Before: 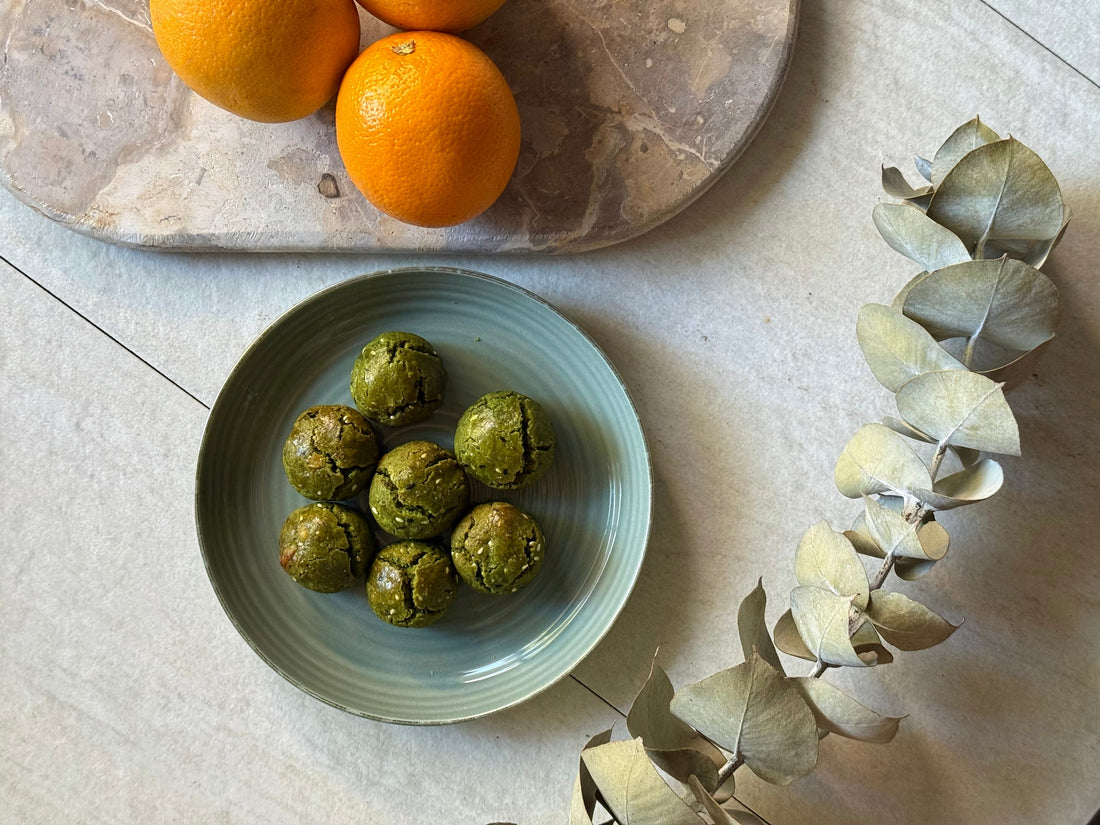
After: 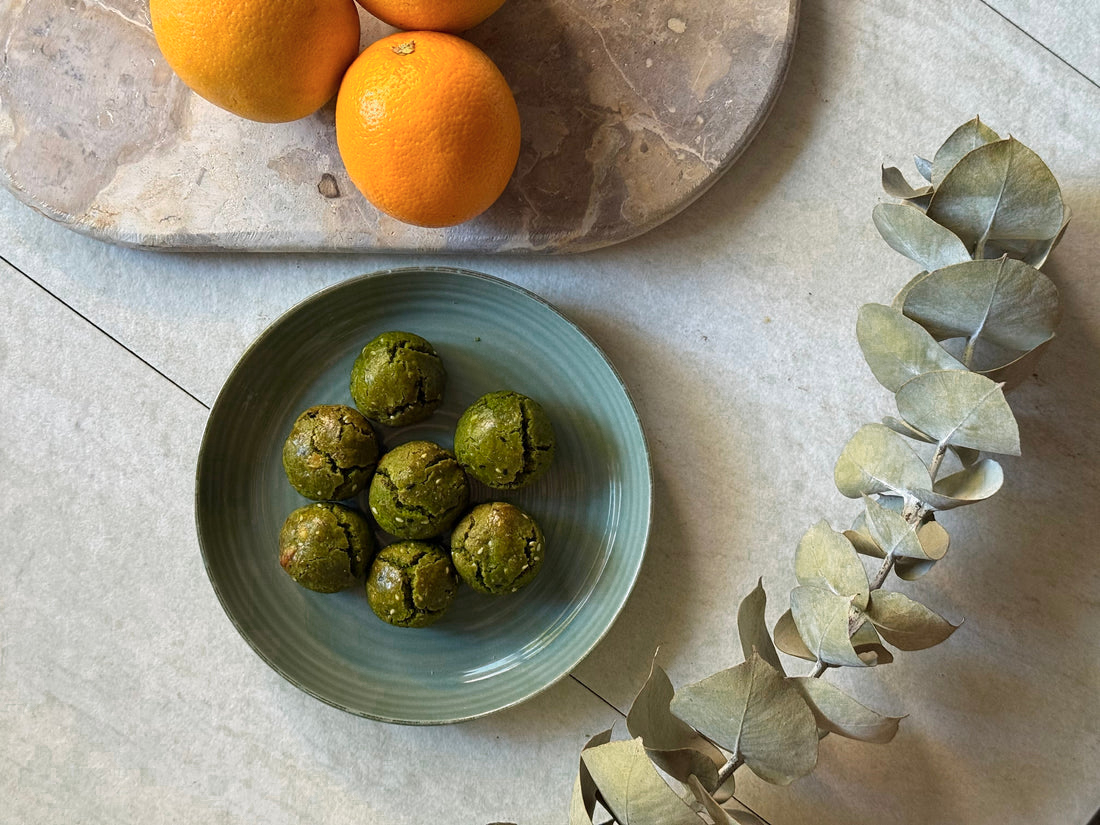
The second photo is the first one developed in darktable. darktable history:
color zones: curves: ch0 [(0.25, 0.5) (0.347, 0.092) (0.75, 0.5)]; ch1 [(0.25, 0.5) (0.33, 0.51) (0.75, 0.5)]
